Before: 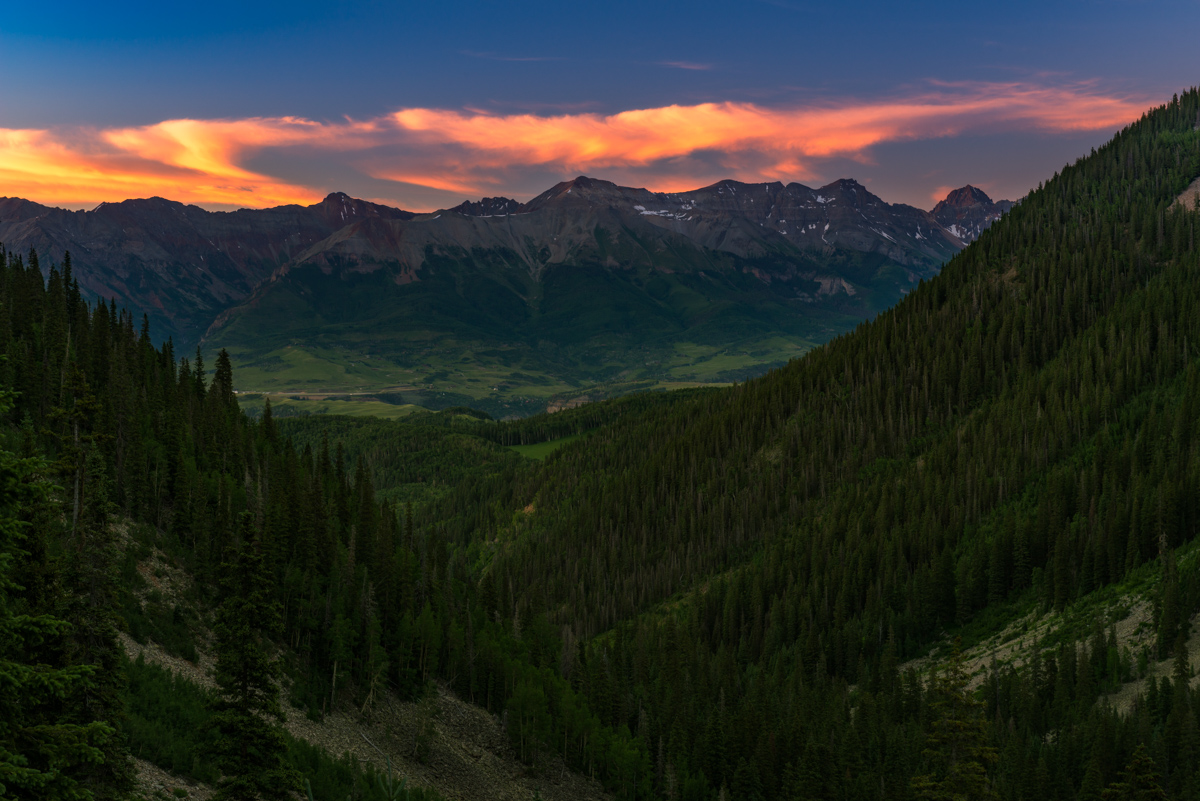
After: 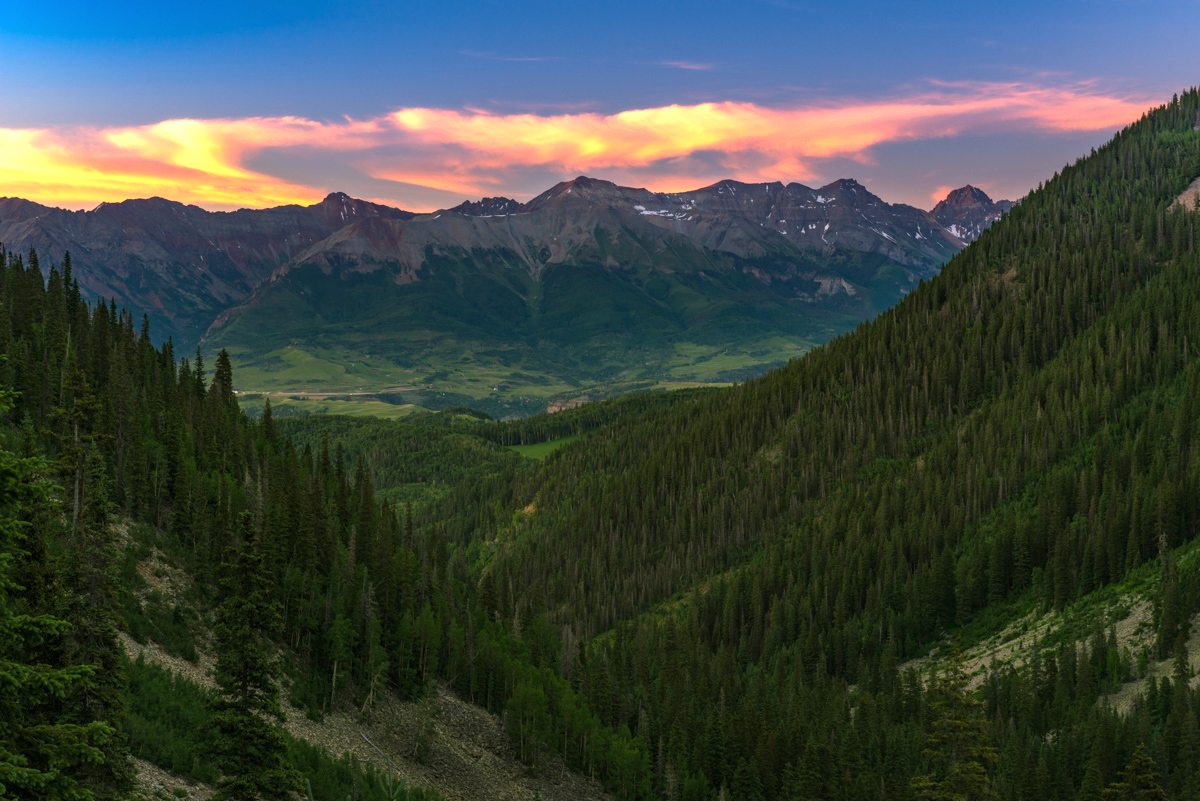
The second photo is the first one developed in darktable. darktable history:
exposure: black level correction 0, exposure 1.103 EV, compensate highlight preservation false
color calibration: illuminant same as pipeline (D50), adaptation XYZ, x 0.347, y 0.357, temperature 5010.24 K
